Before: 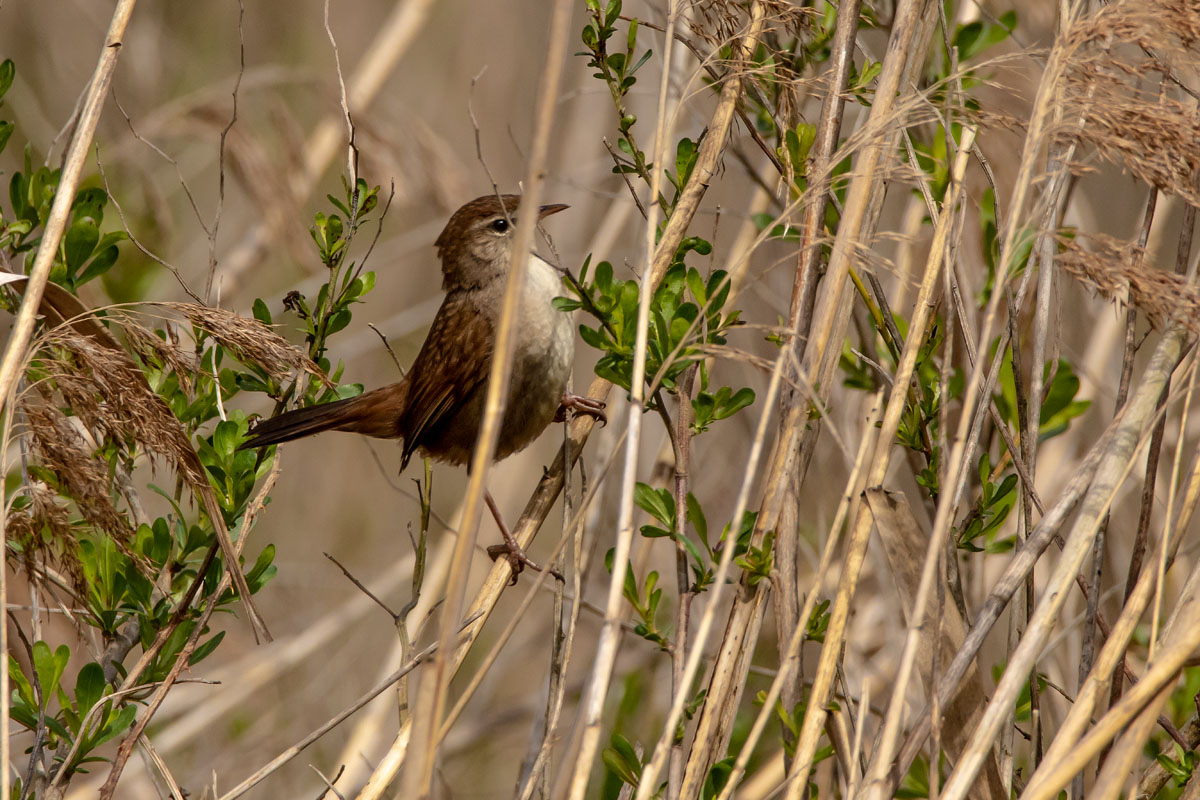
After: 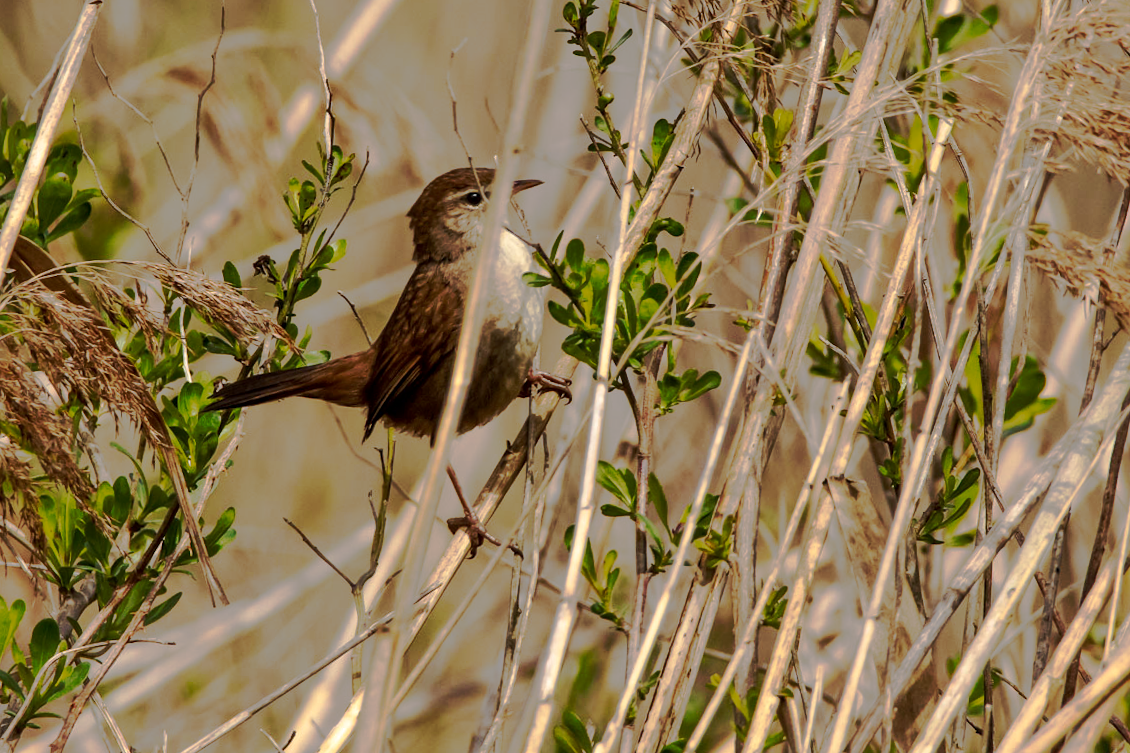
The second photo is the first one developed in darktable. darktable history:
crop and rotate: angle -2.38°
local contrast: mode bilateral grid, contrast 20, coarseness 50, detail 120%, midtone range 0.2
tone curve: curves: ch0 [(0, 0) (0.003, 0.005) (0.011, 0.012) (0.025, 0.026) (0.044, 0.046) (0.069, 0.071) (0.1, 0.098) (0.136, 0.135) (0.177, 0.178) (0.224, 0.217) (0.277, 0.274) (0.335, 0.335) (0.399, 0.442) (0.468, 0.543) (0.543, 0.6) (0.623, 0.628) (0.709, 0.679) (0.801, 0.782) (0.898, 0.904) (1, 1)], preserve colors none
